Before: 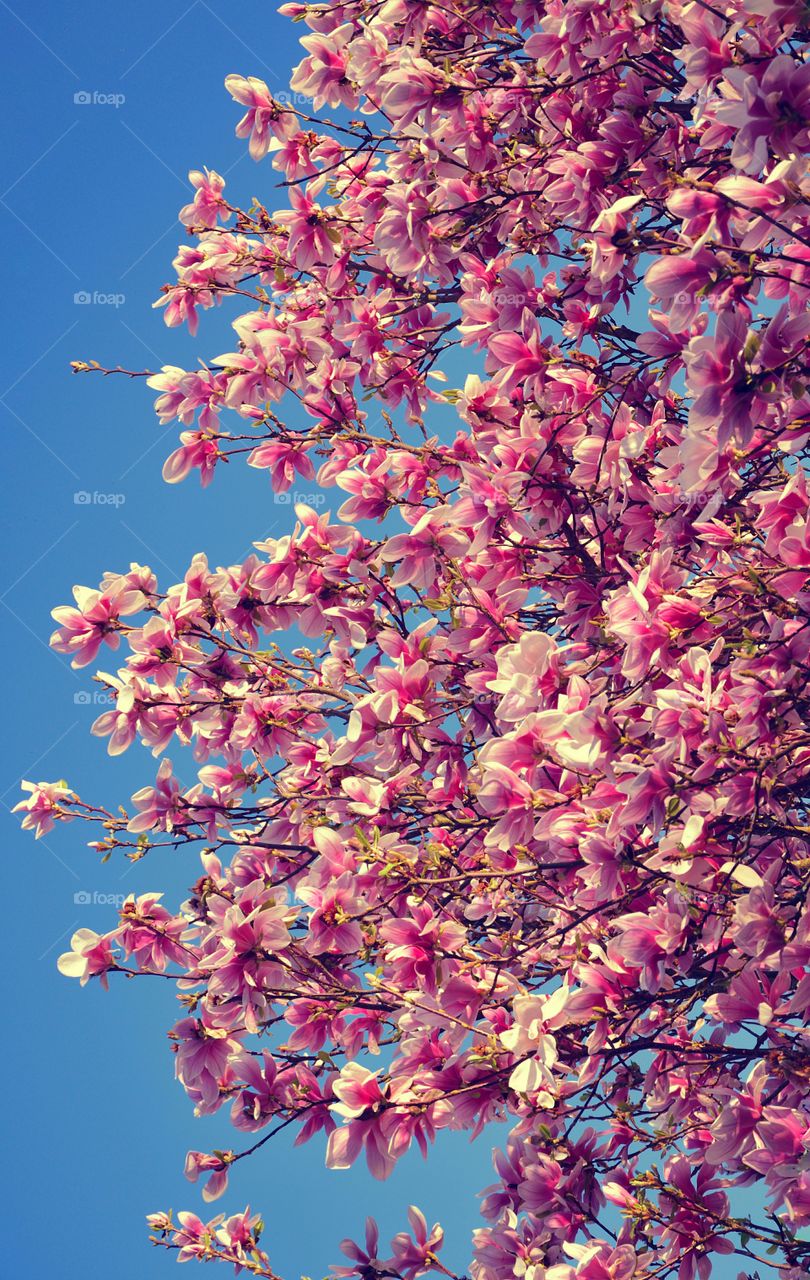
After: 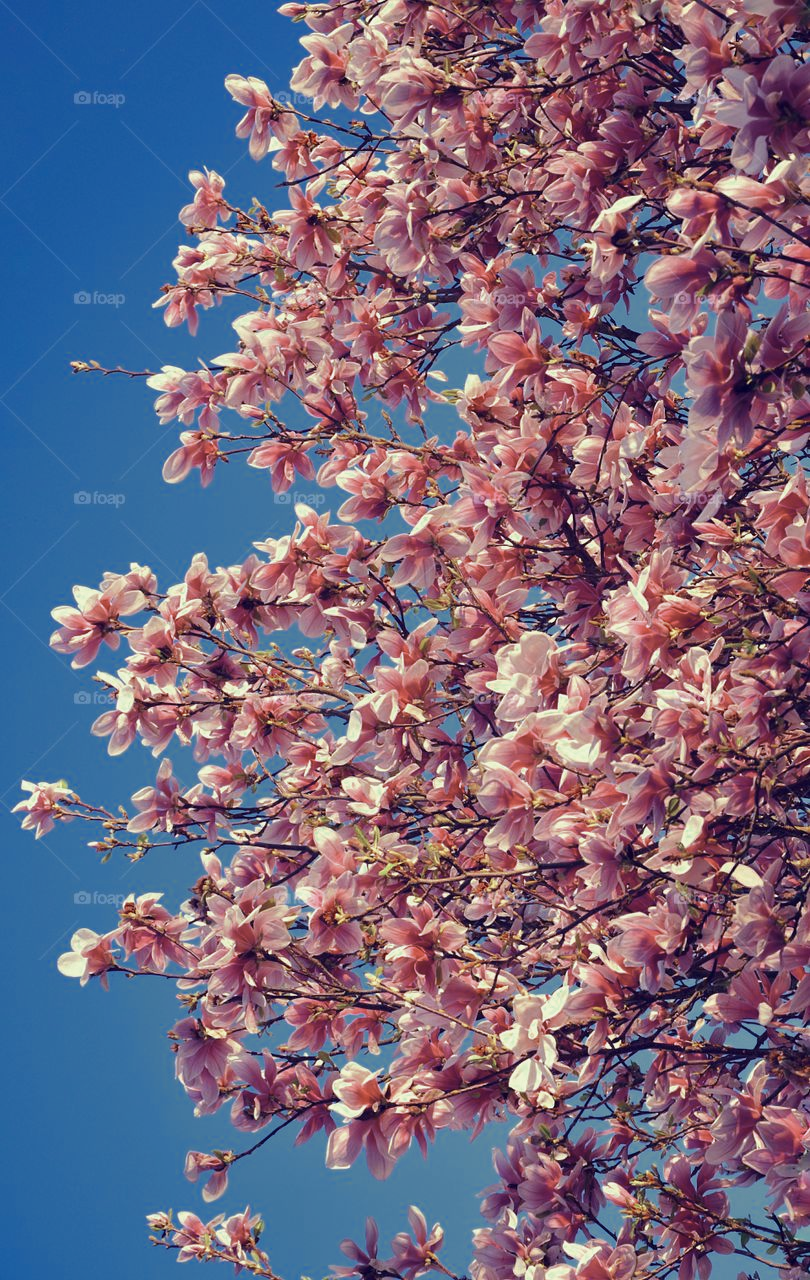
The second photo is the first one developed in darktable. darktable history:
white balance: red 0.974, blue 1.044
color zones: curves: ch0 [(0, 0.5) (0.125, 0.4) (0.25, 0.5) (0.375, 0.4) (0.5, 0.4) (0.625, 0.35) (0.75, 0.35) (0.875, 0.5)]; ch1 [(0, 0.35) (0.125, 0.45) (0.25, 0.35) (0.375, 0.35) (0.5, 0.35) (0.625, 0.35) (0.75, 0.45) (0.875, 0.35)]; ch2 [(0, 0.6) (0.125, 0.5) (0.25, 0.5) (0.375, 0.6) (0.5, 0.6) (0.625, 0.5) (0.75, 0.5) (0.875, 0.5)]
